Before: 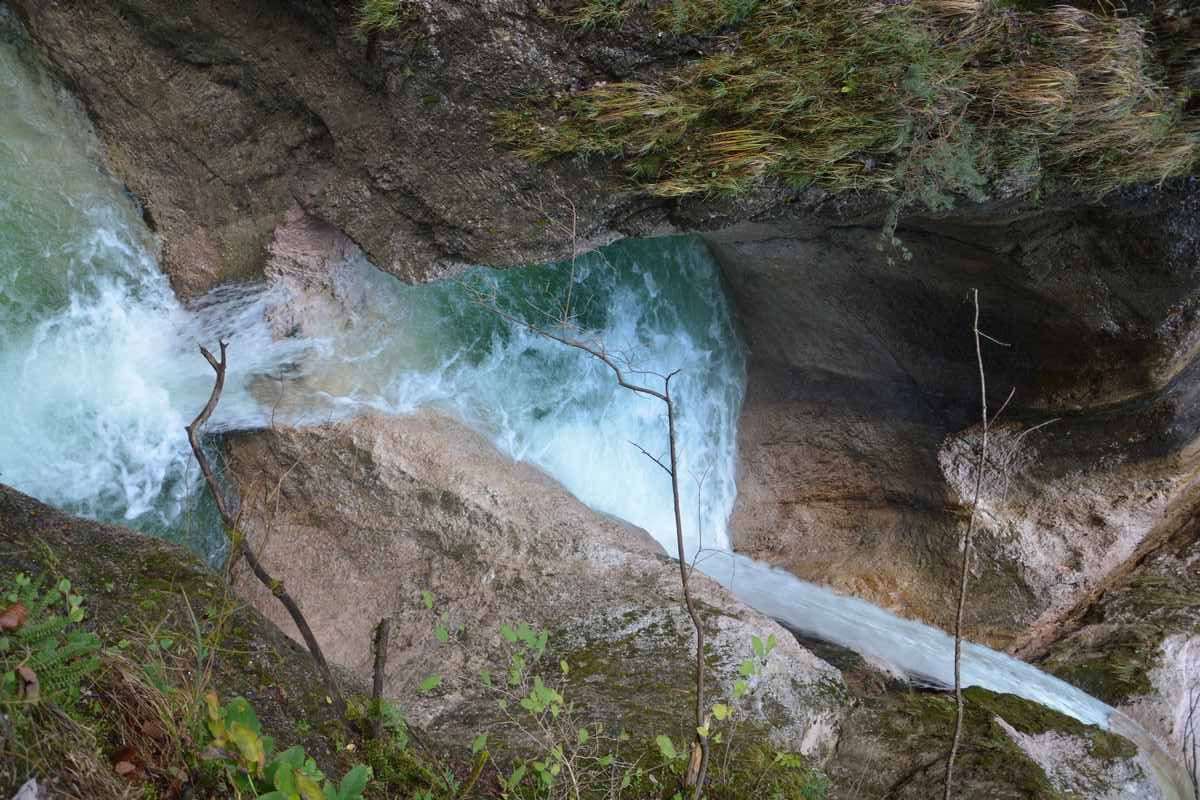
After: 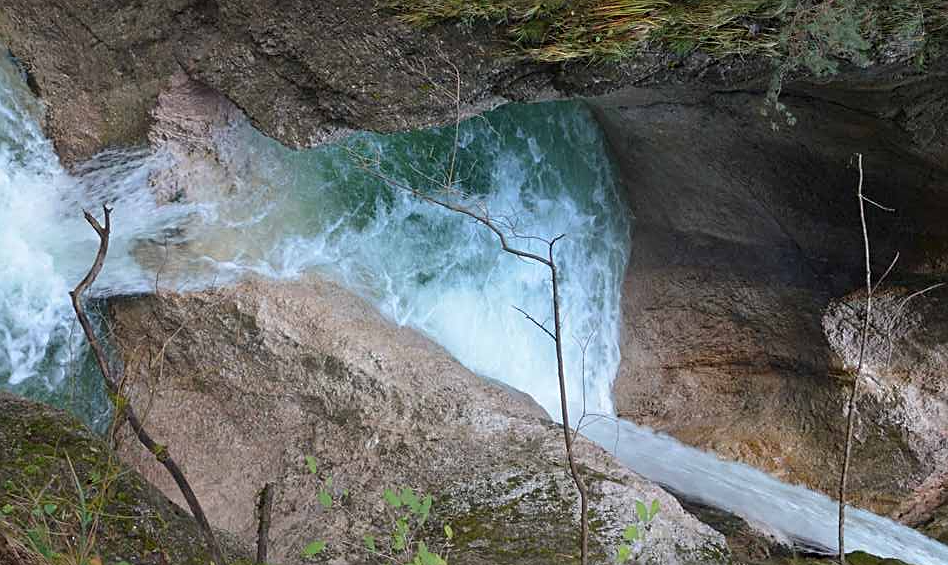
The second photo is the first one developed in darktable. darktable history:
sharpen: on, module defaults
crop: left 9.668%, top 16.885%, right 11.284%, bottom 12.377%
